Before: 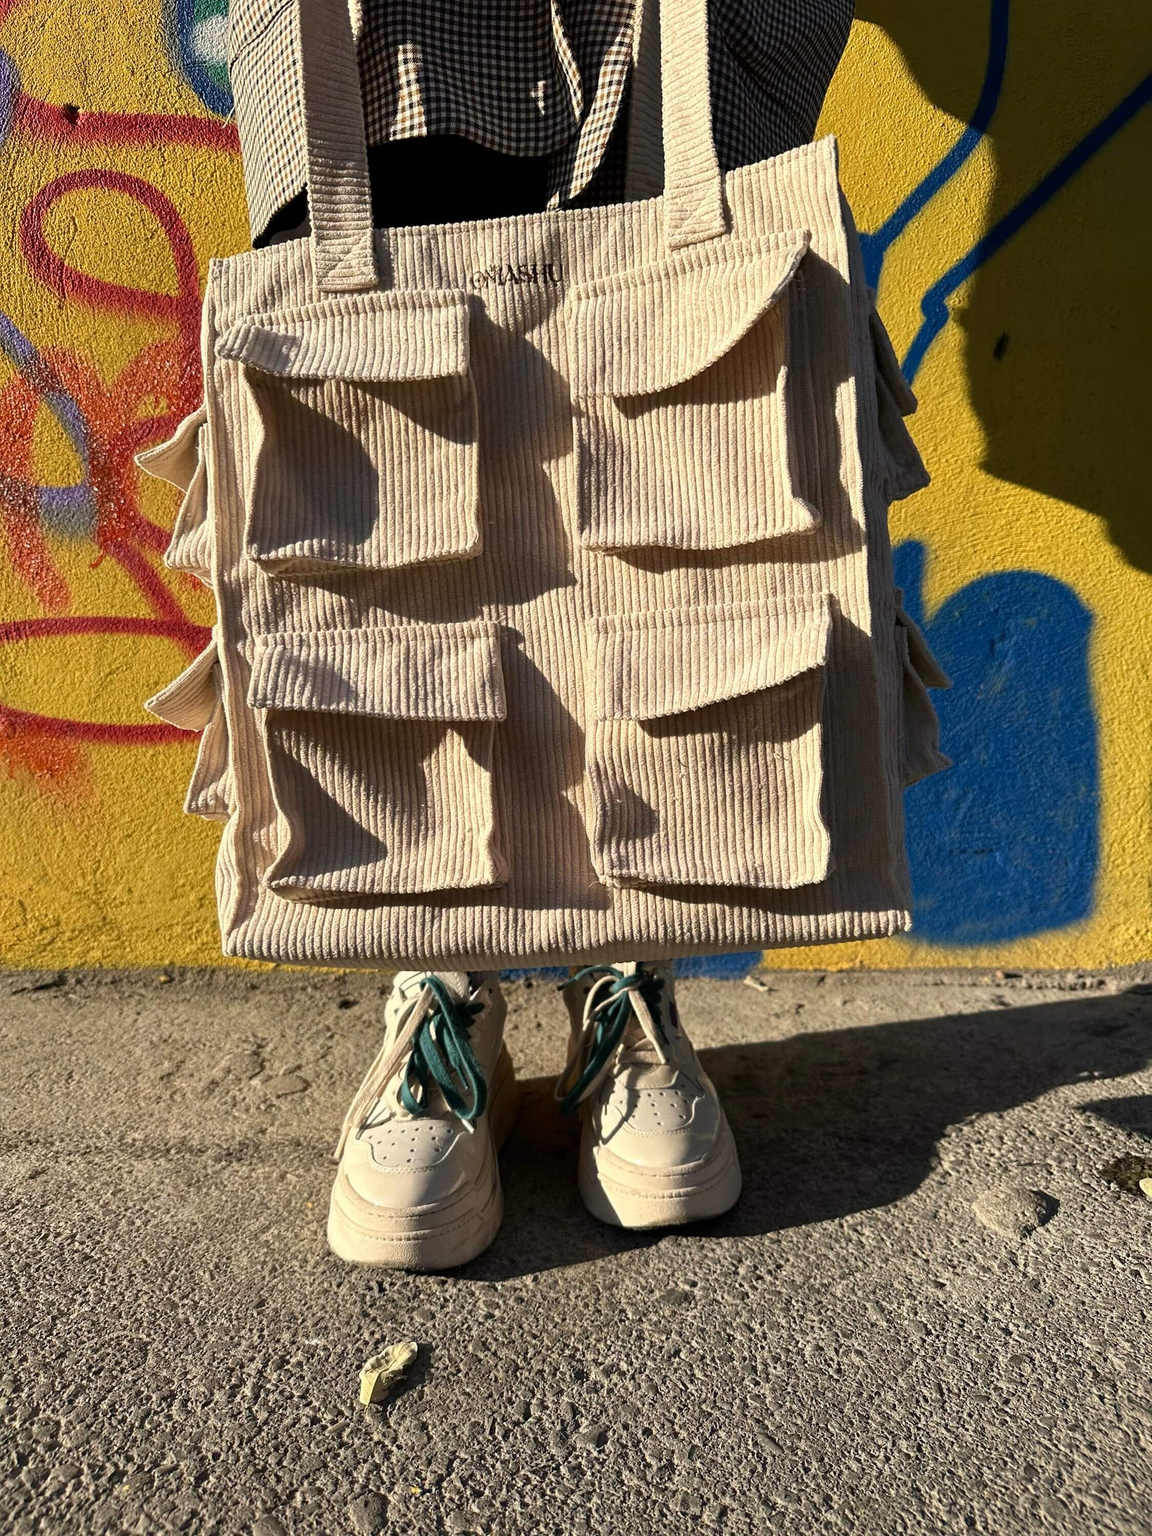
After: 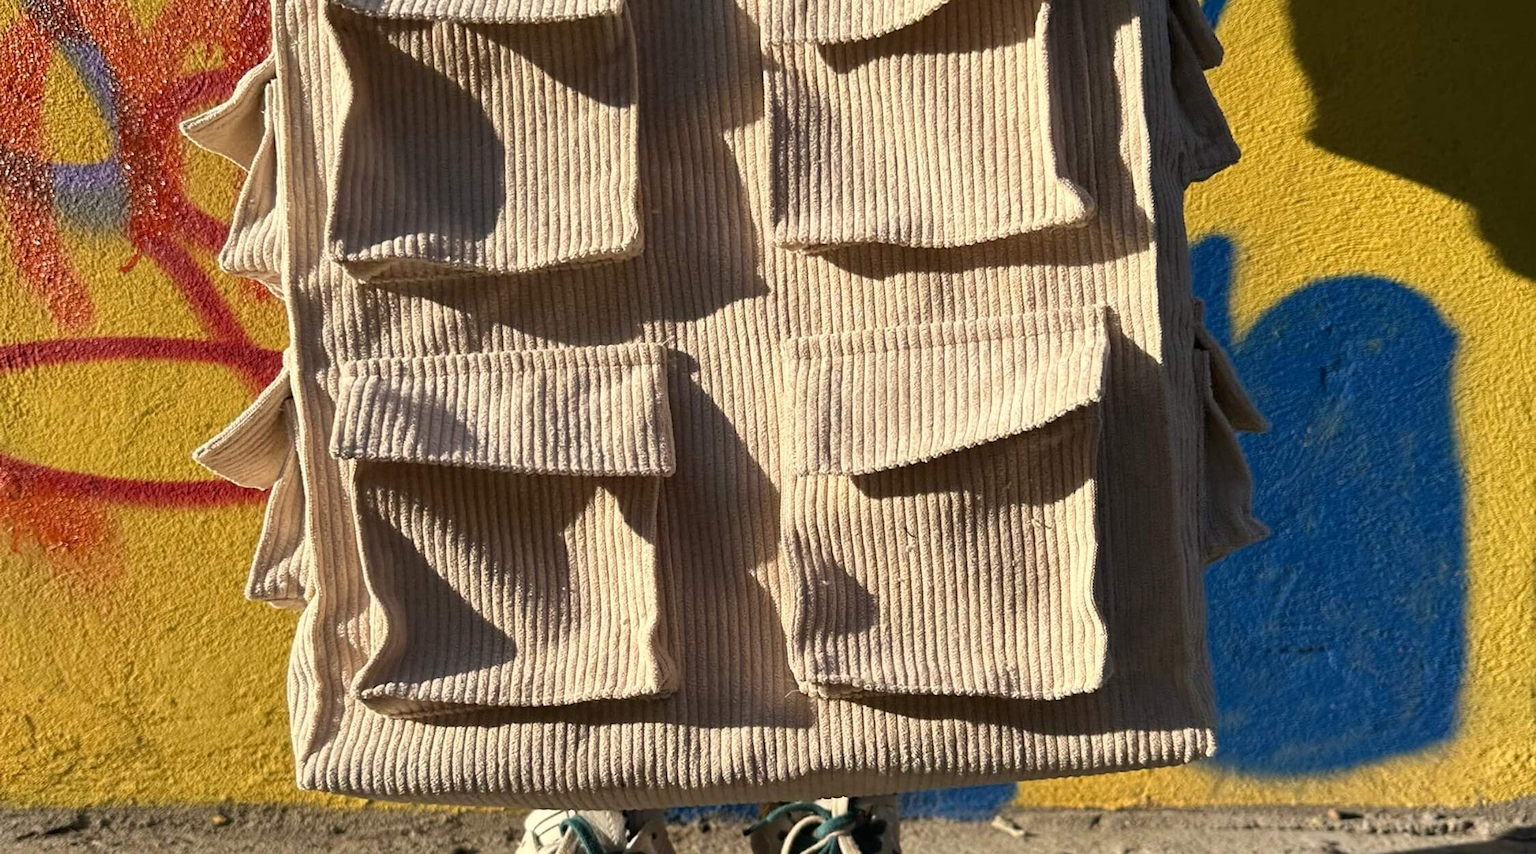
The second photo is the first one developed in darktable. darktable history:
crop and rotate: top 23.726%, bottom 34.514%
